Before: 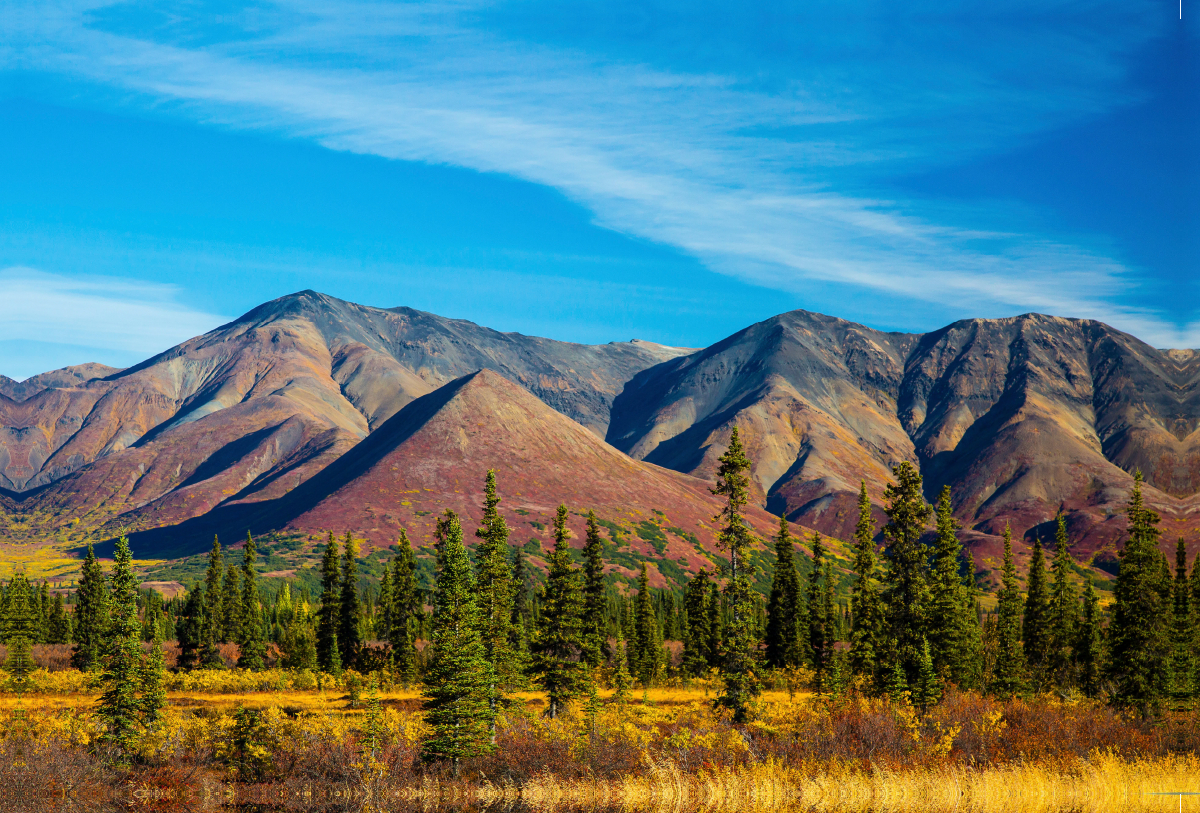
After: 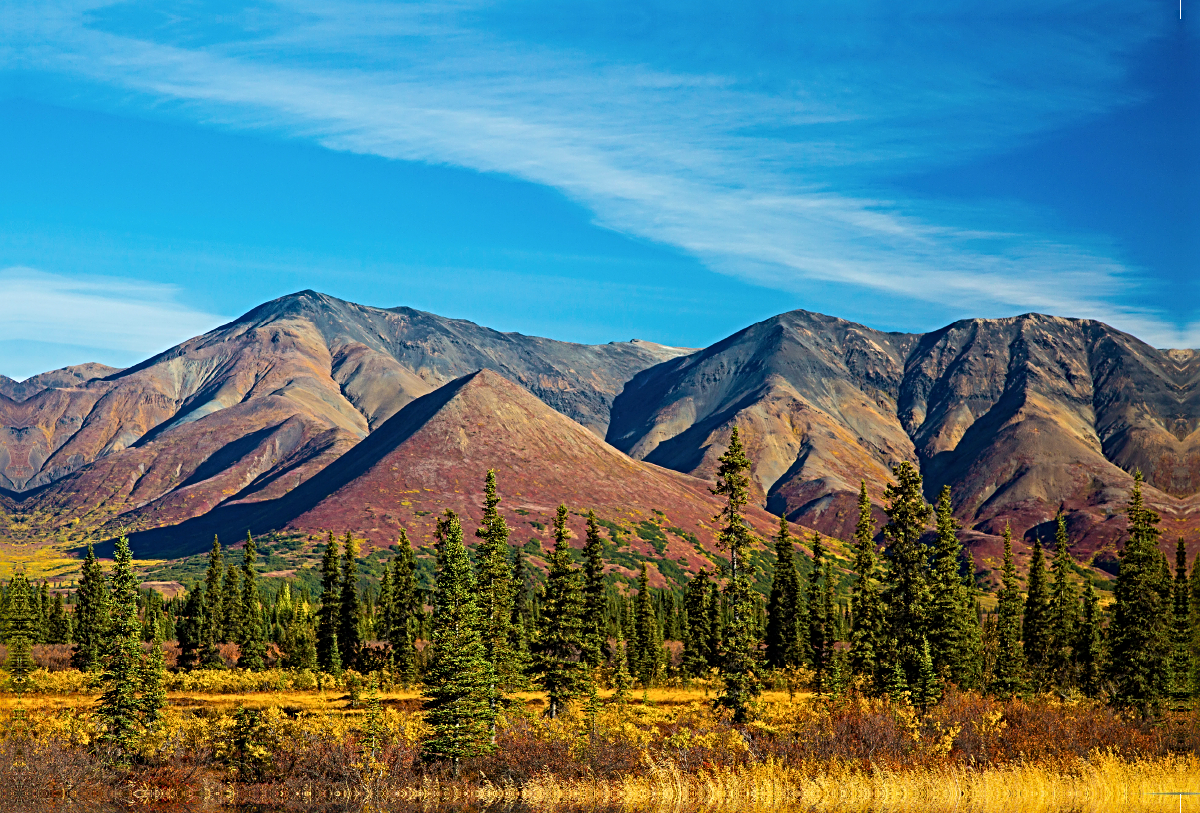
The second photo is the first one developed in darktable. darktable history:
color calibration: x 0.34, y 0.355, temperature 5157.15 K
sharpen: radius 3.988
